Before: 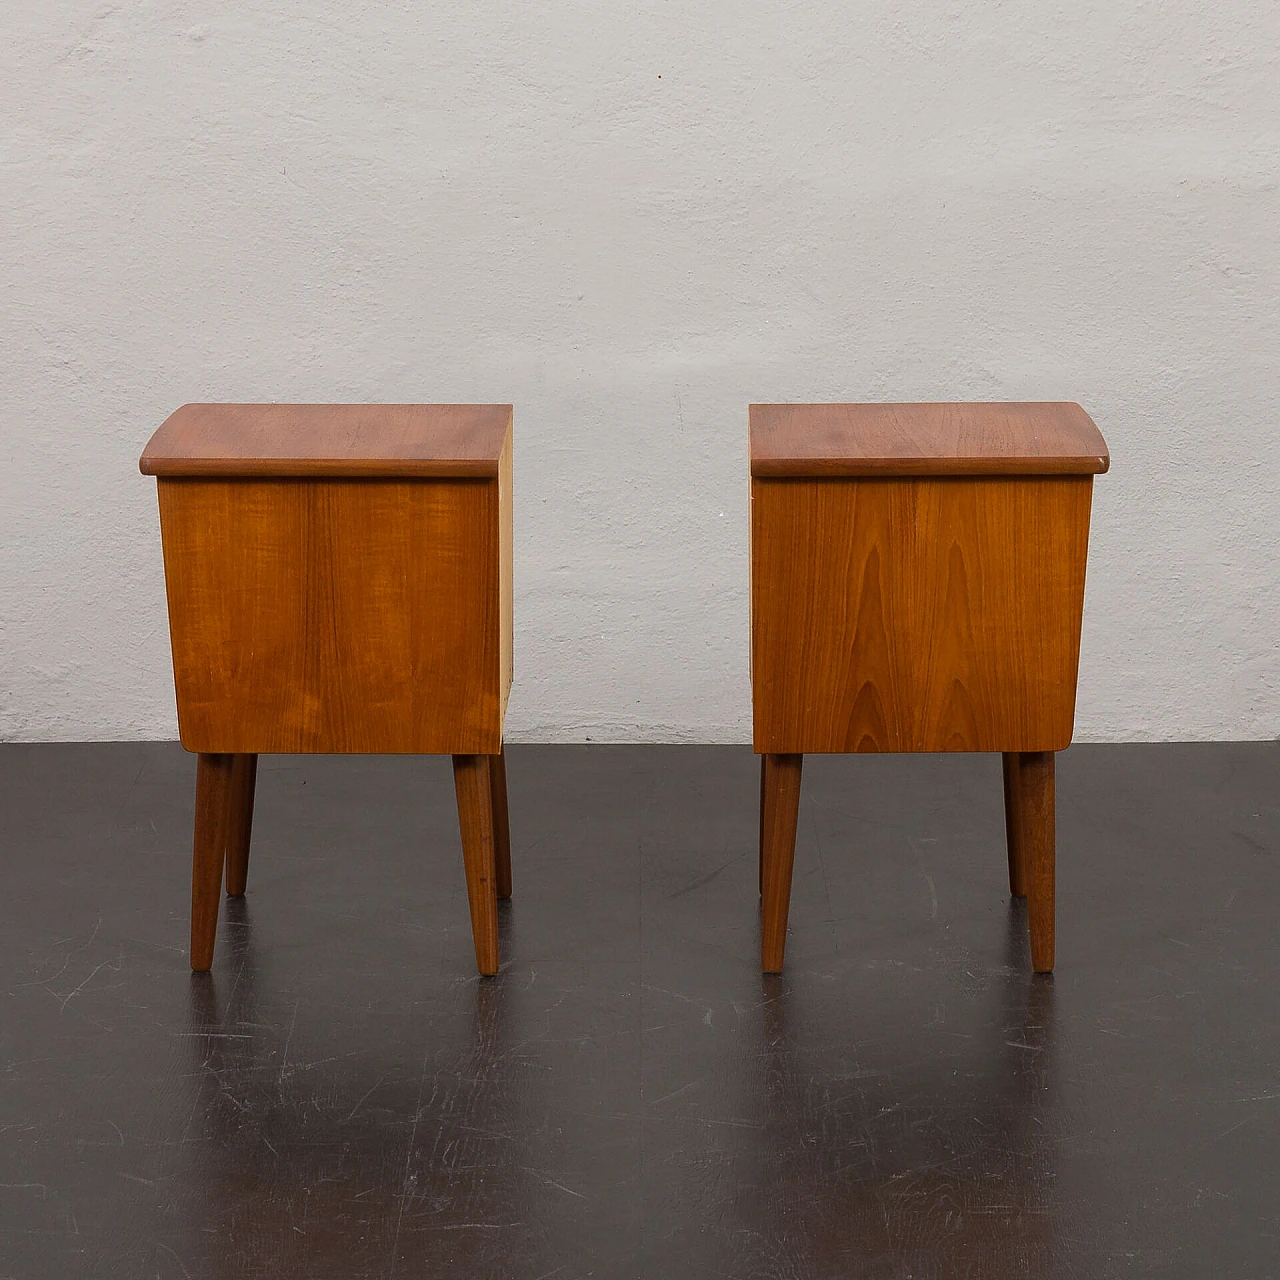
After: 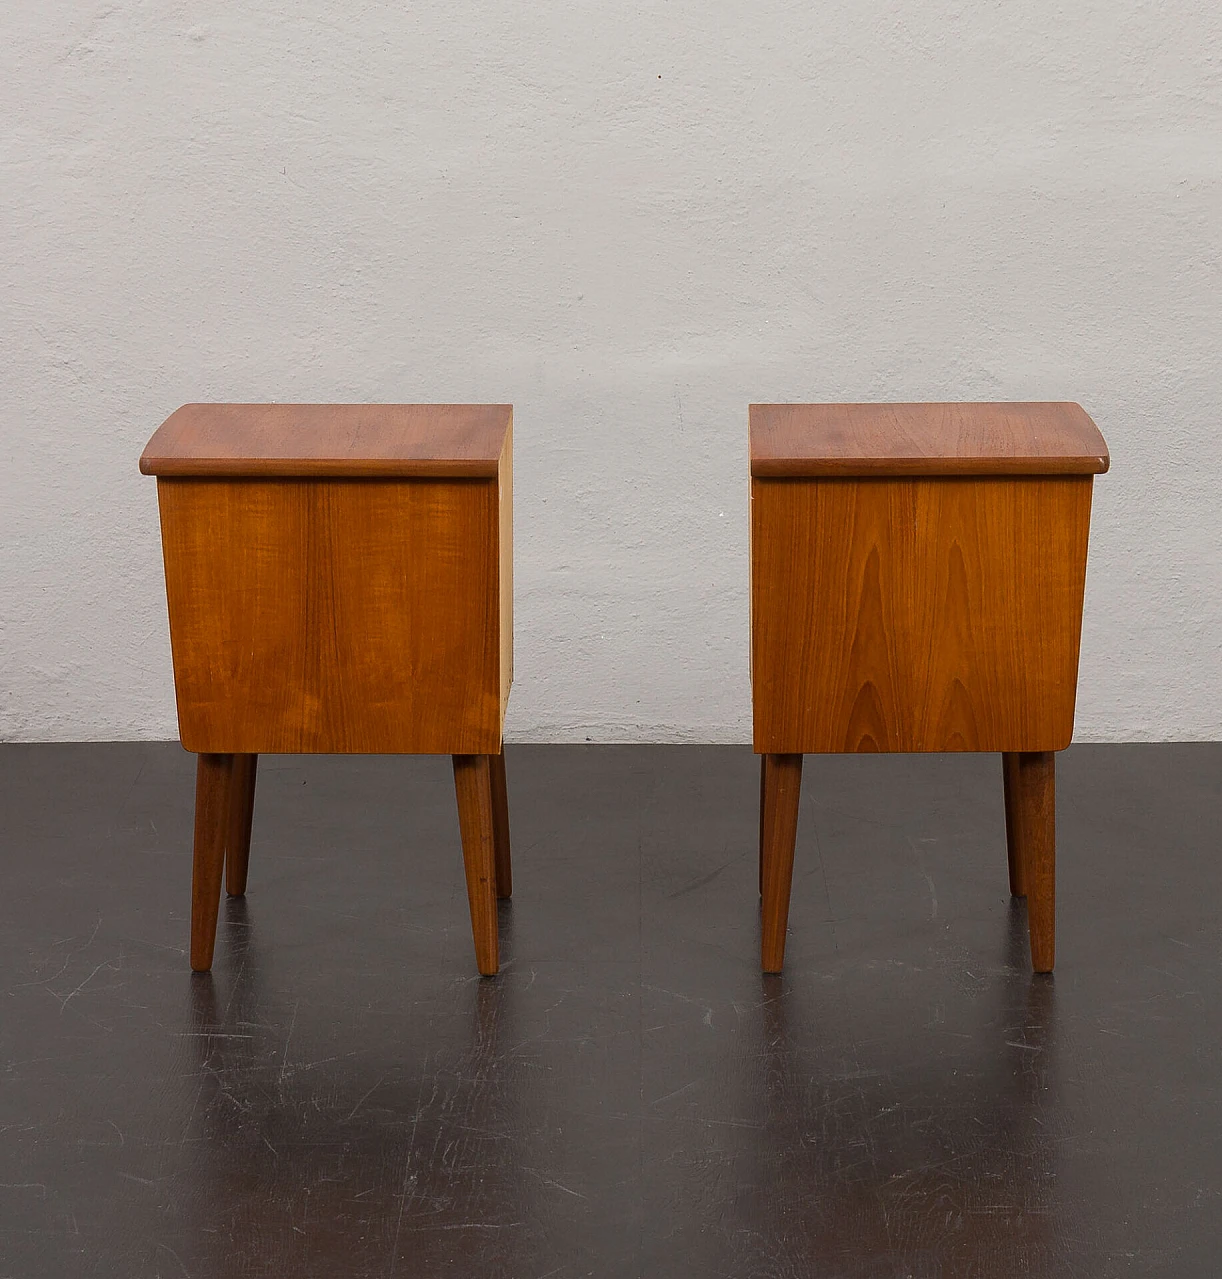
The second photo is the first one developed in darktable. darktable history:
crop: right 4.504%, bottom 0.036%
